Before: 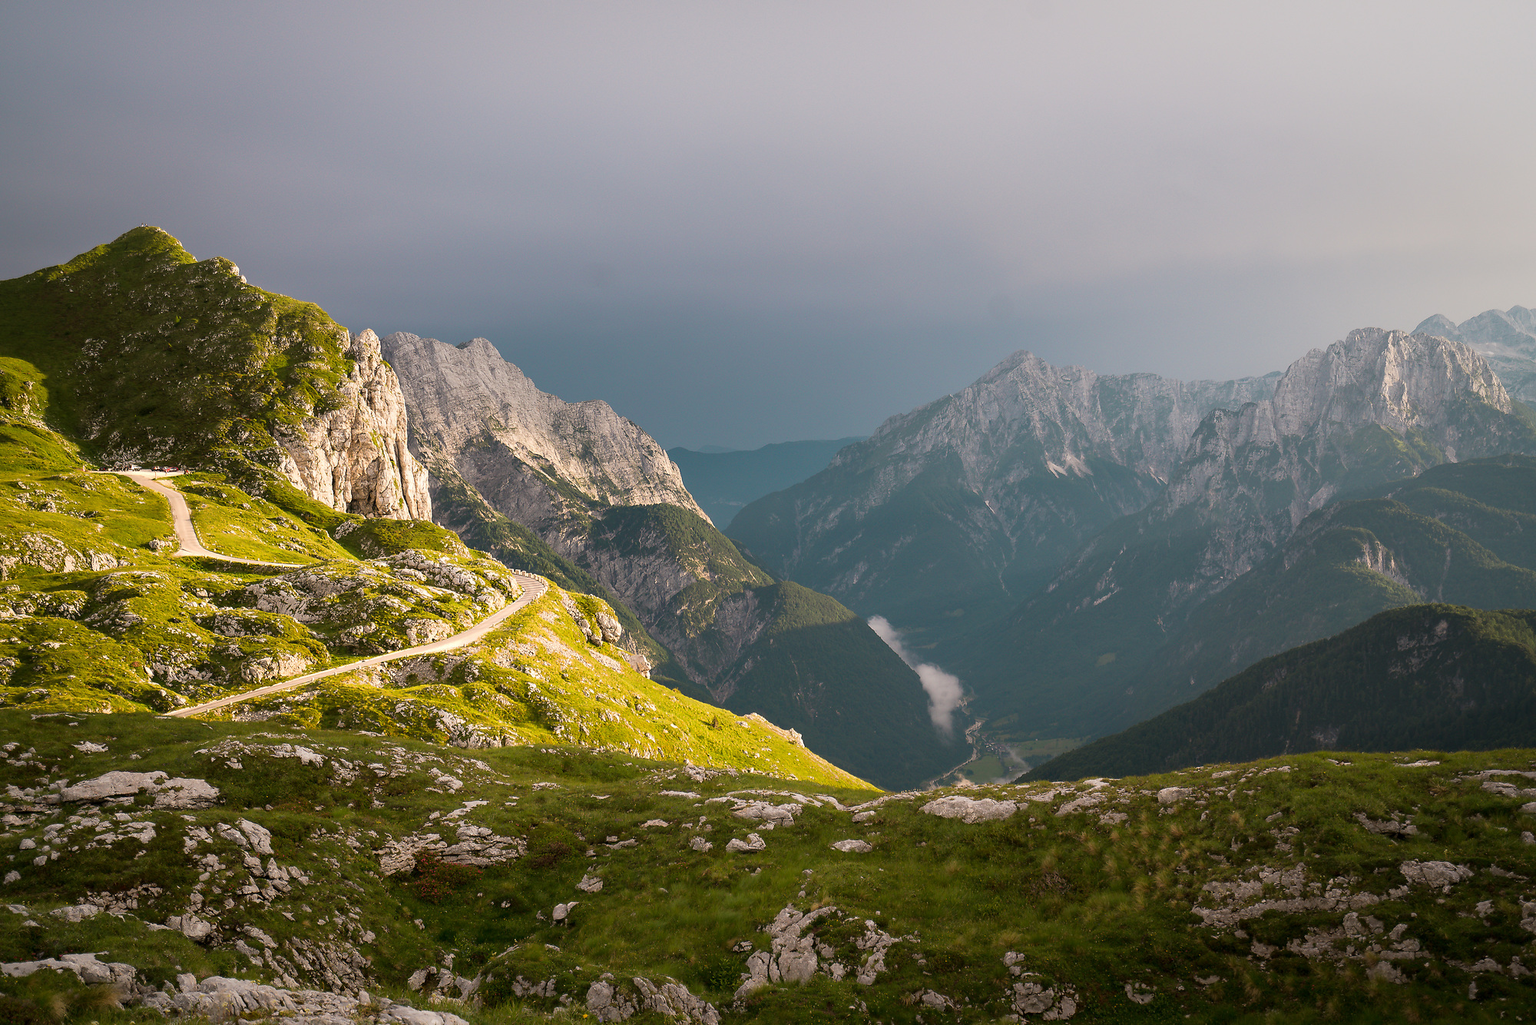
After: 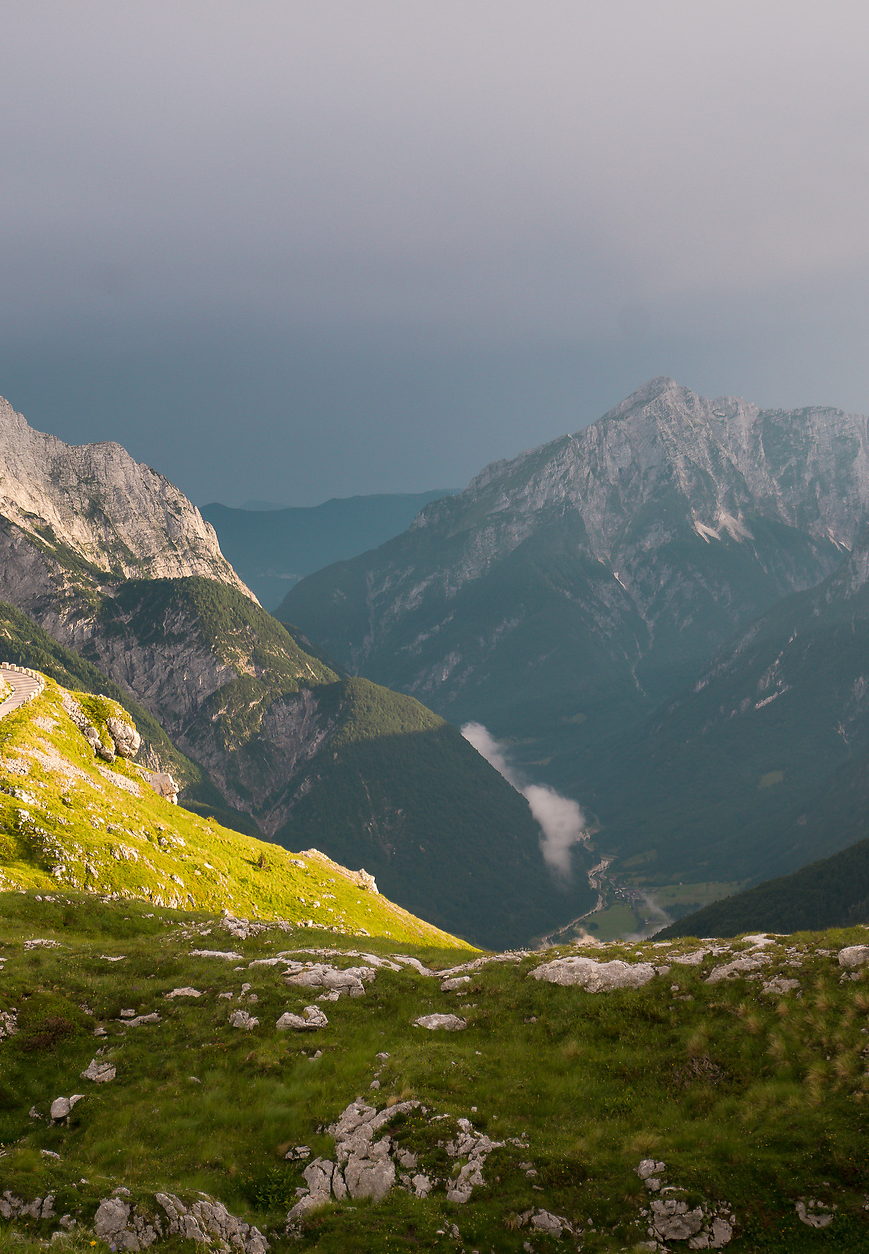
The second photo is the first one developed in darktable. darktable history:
crop: left 33.455%, top 5.982%, right 23.054%
